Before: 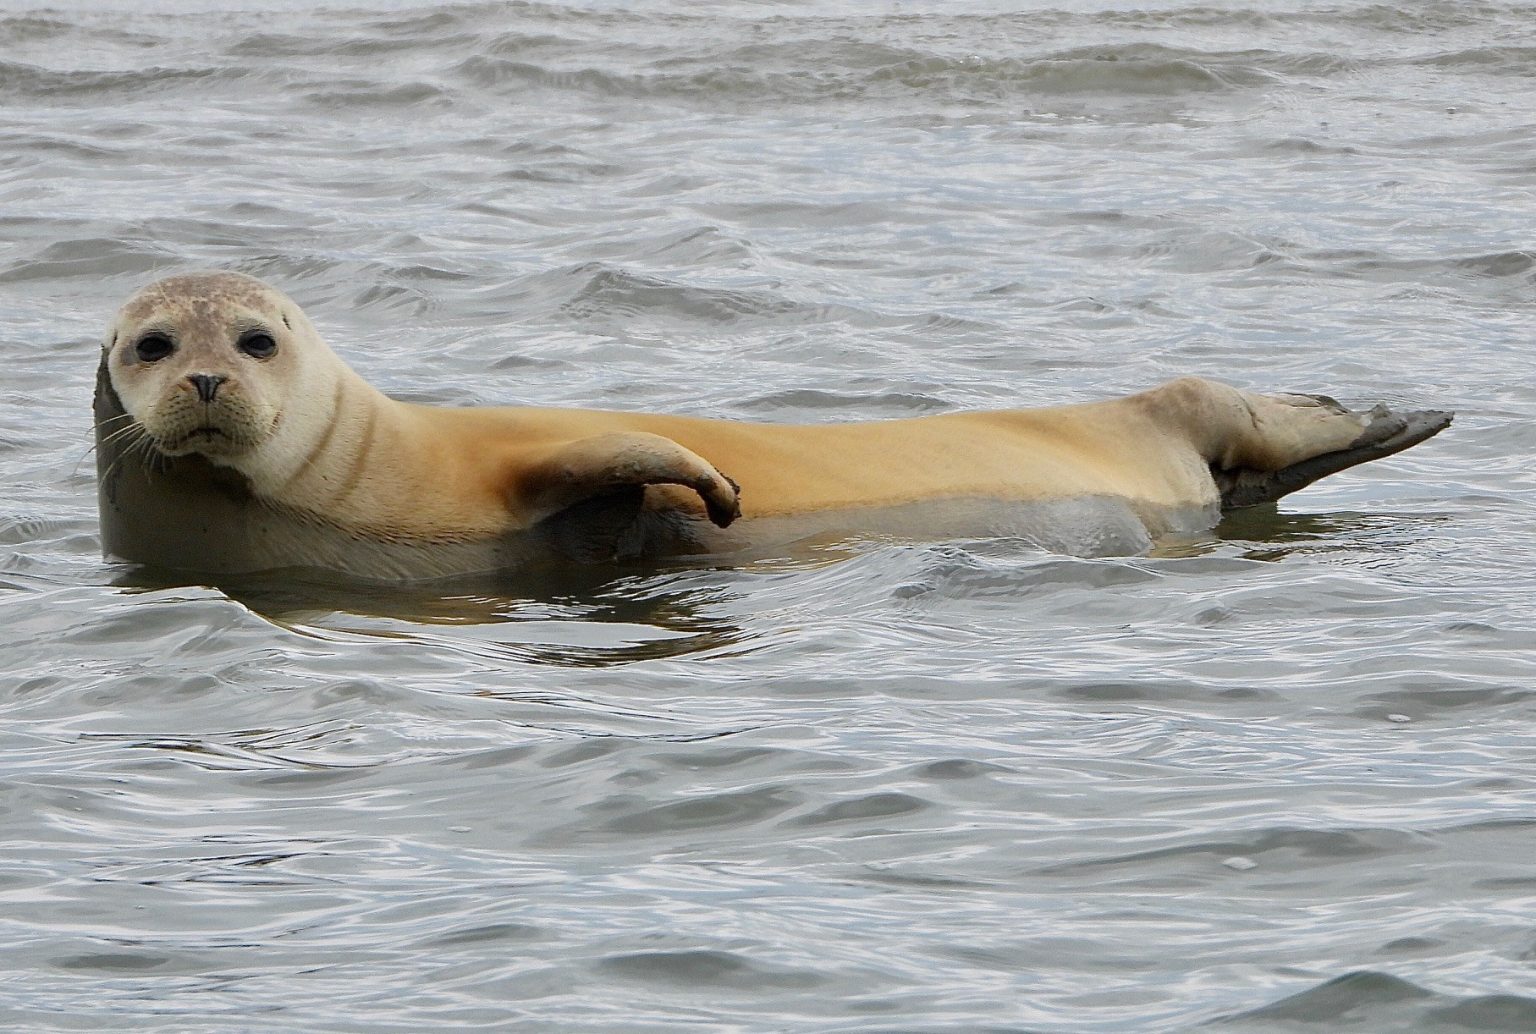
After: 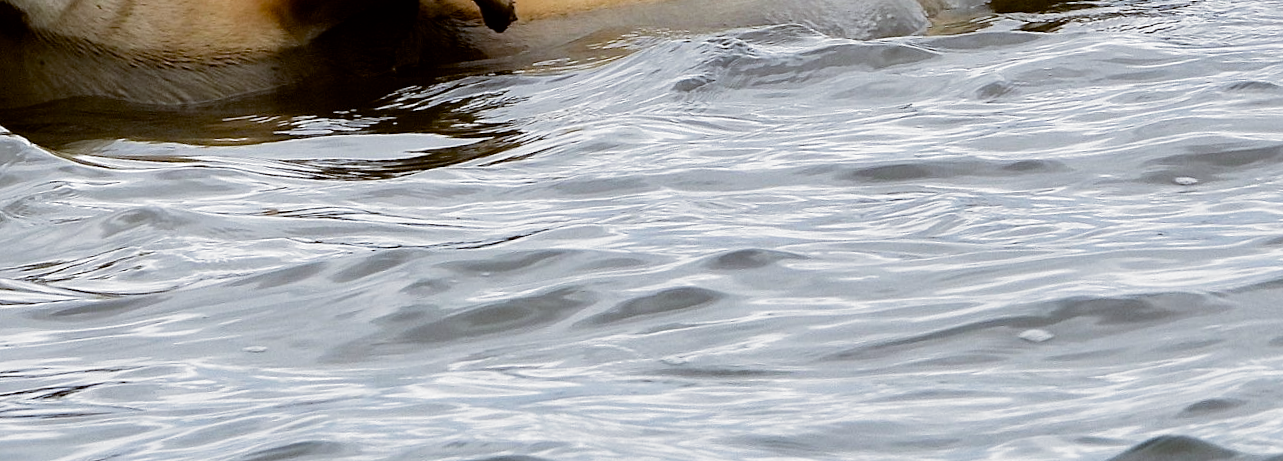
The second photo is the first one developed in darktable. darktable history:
crop and rotate: left 13.306%, top 48.129%, bottom 2.928%
filmic rgb: black relative exposure -8.2 EV, white relative exposure 2.2 EV, threshold 3 EV, hardness 7.11, latitude 75%, contrast 1.325, highlights saturation mix -2%, shadows ↔ highlights balance 30%, preserve chrominance RGB euclidean norm, color science v5 (2021), contrast in shadows safe, contrast in highlights safe, enable highlight reconstruction true
white balance: red 1, blue 1
rotate and perspective: rotation -3.52°, crop left 0.036, crop right 0.964, crop top 0.081, crop bottom 0.919
color balance: lift [1, 1.015, 1.004, 0.985], gamma [1, 0.958, 0.971, 1.042], gain [1, 0.956, 0.977, 1.044]
